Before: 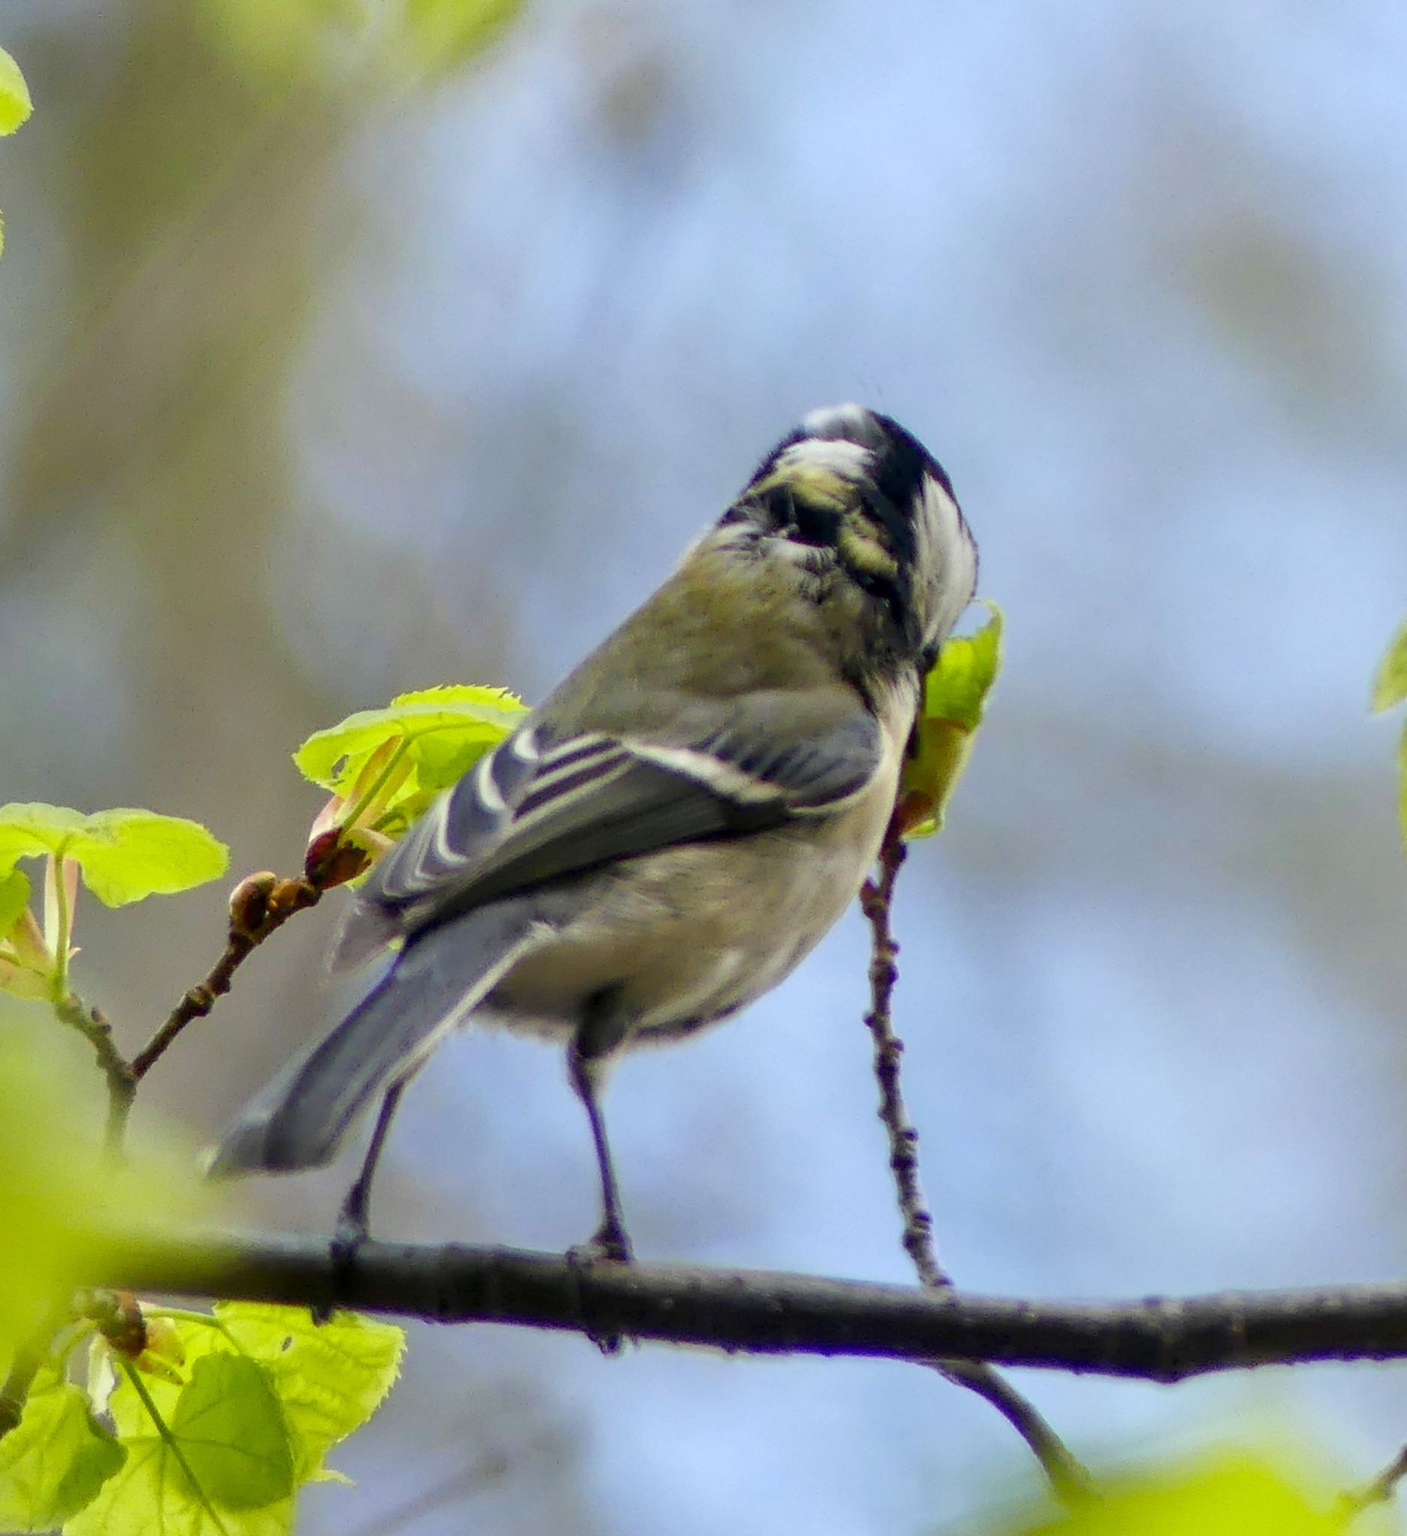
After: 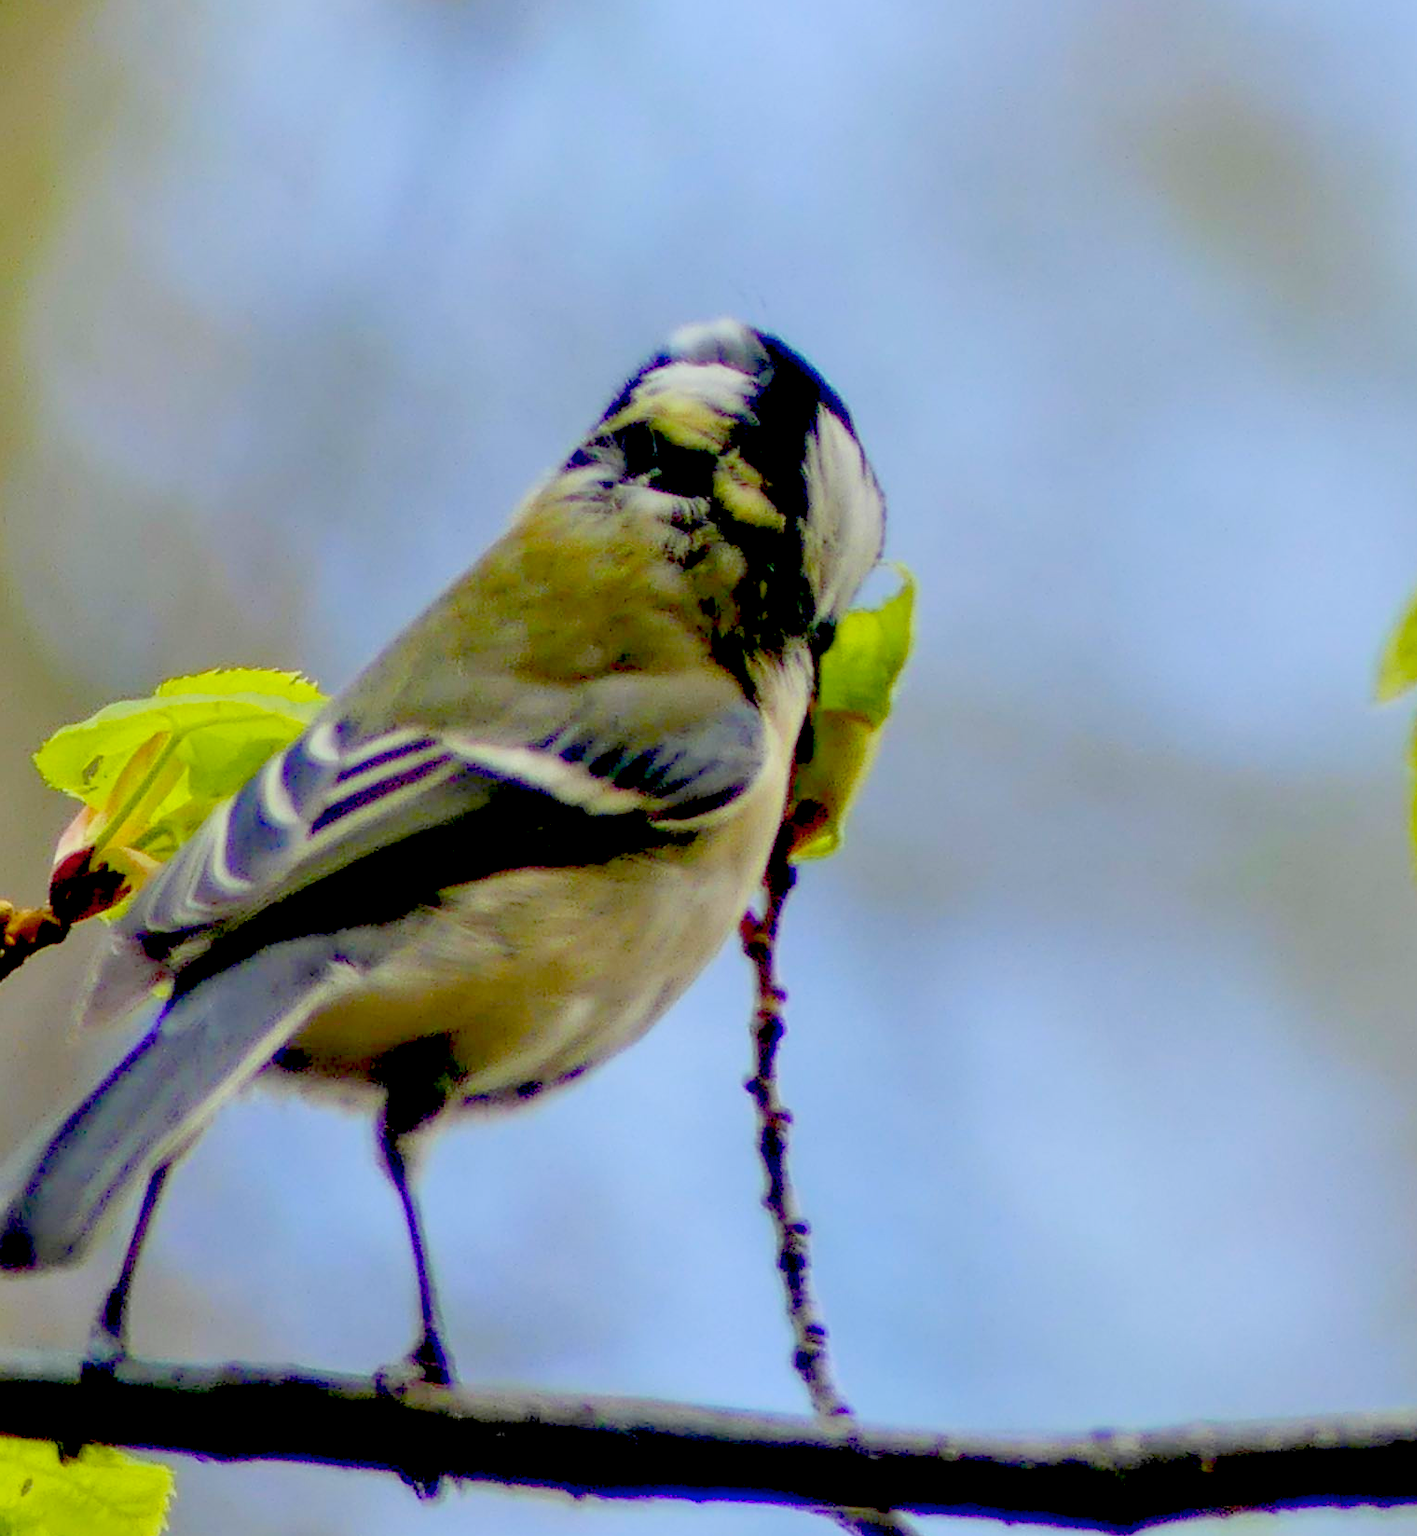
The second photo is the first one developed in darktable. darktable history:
exposure: black level correction 0.038, exposure 0.498 EV, compensate exposure bias true, compensate highlight preservation false
crop: left 18.88%, top 9.579%, right 0%, bottom 9.783%
color balance rgb: linear chroma grading › global chroma 25.341%, perceptual saturation grading › global saturation 0.376%, contrast -29.43%
contrast brightness saturation: saturation -0.052
